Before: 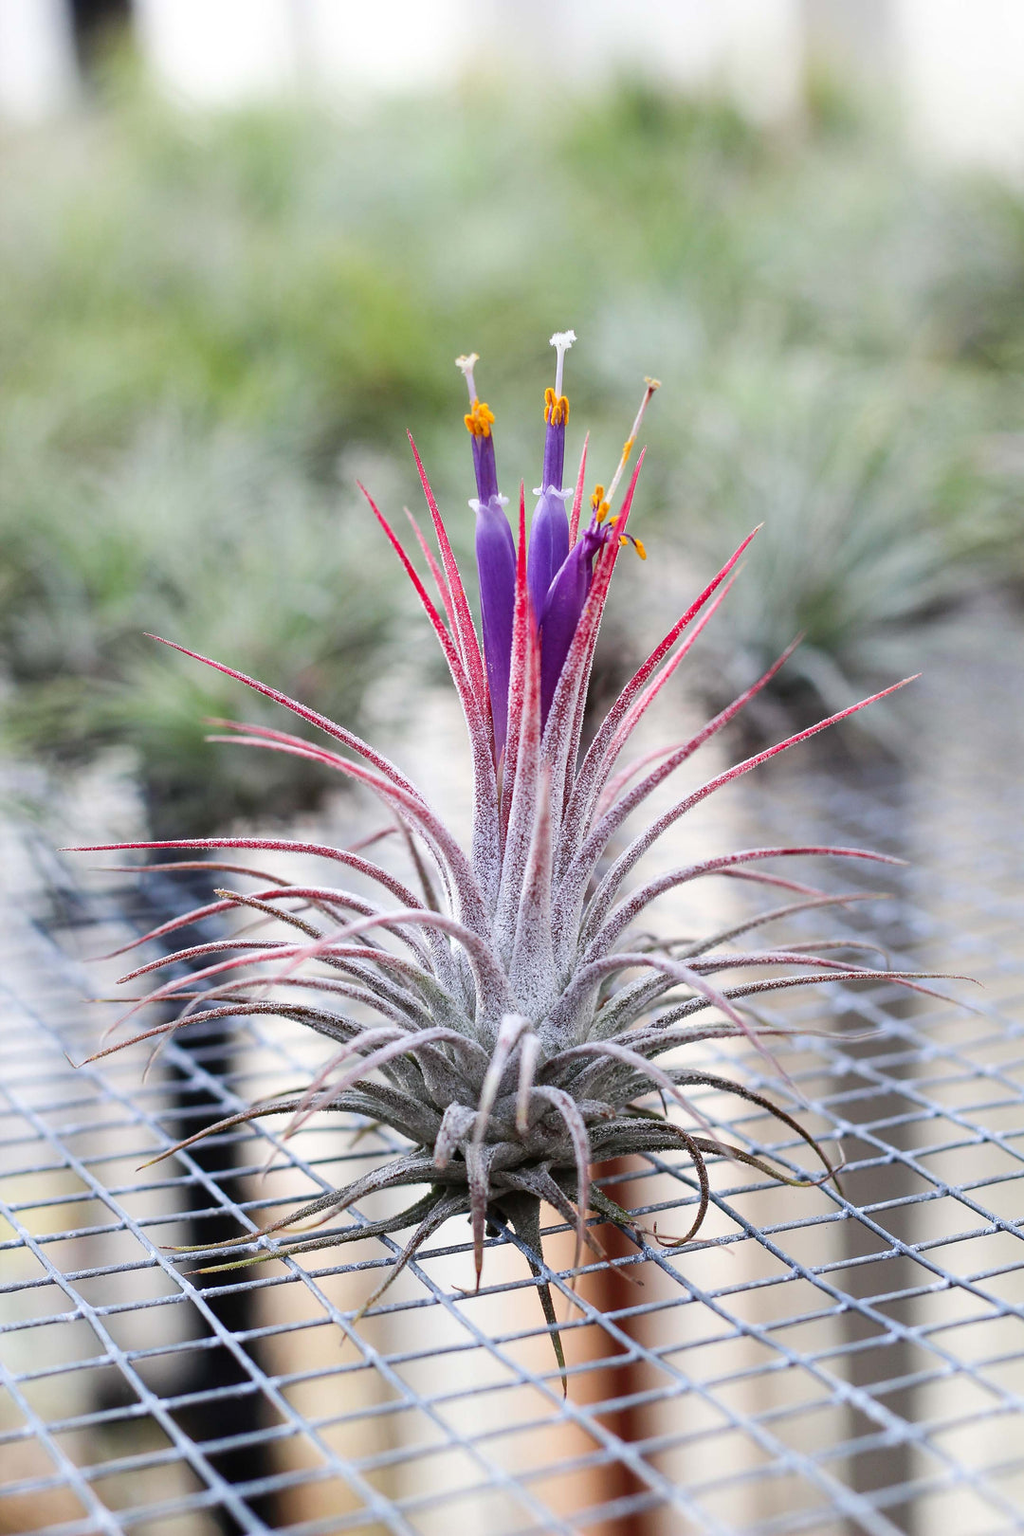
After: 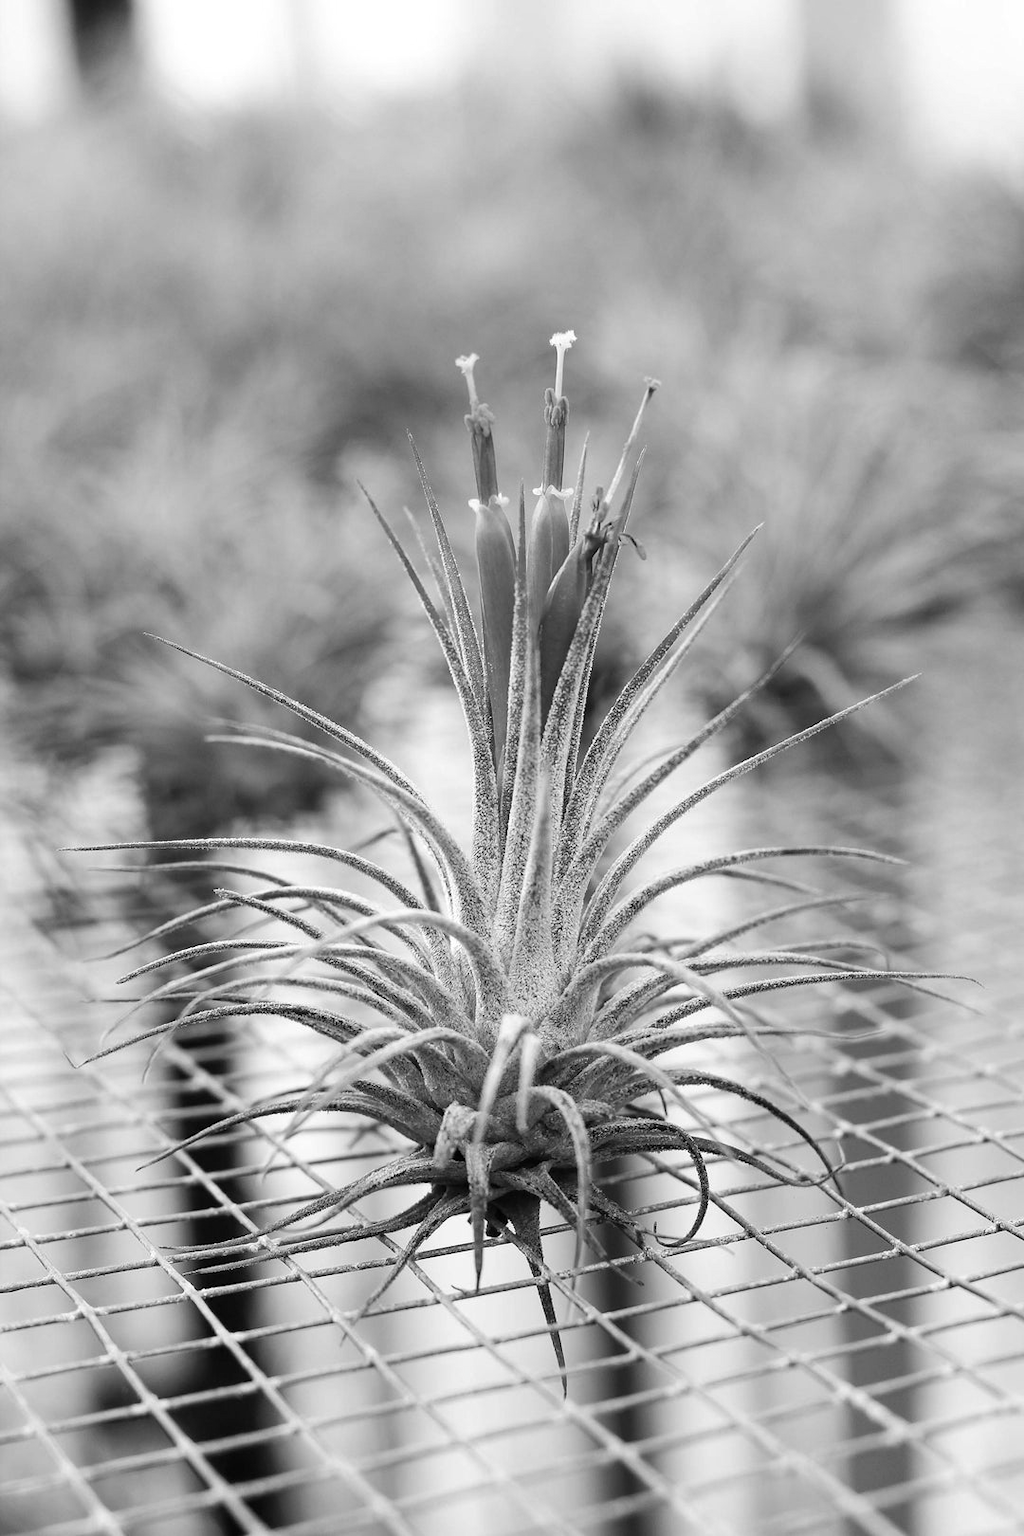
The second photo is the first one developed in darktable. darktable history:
color calibration: output gray [0.31, 0.36, 0.33, 0], illuminant as shot in camera, x 0.37, y 0.382, temperature 4318.91 K
